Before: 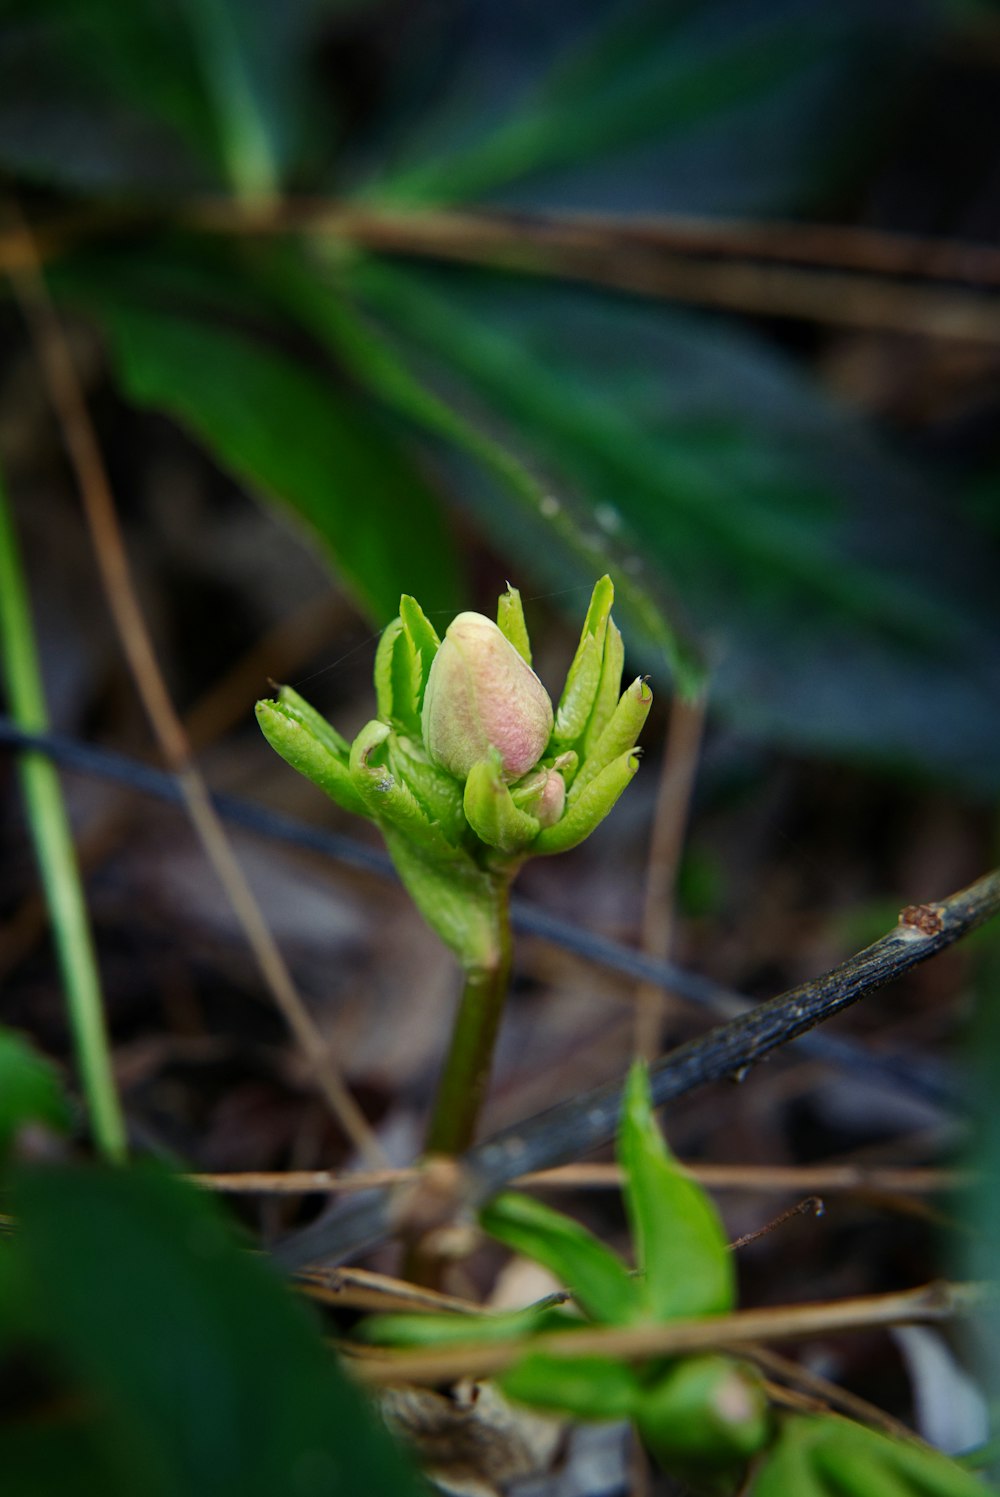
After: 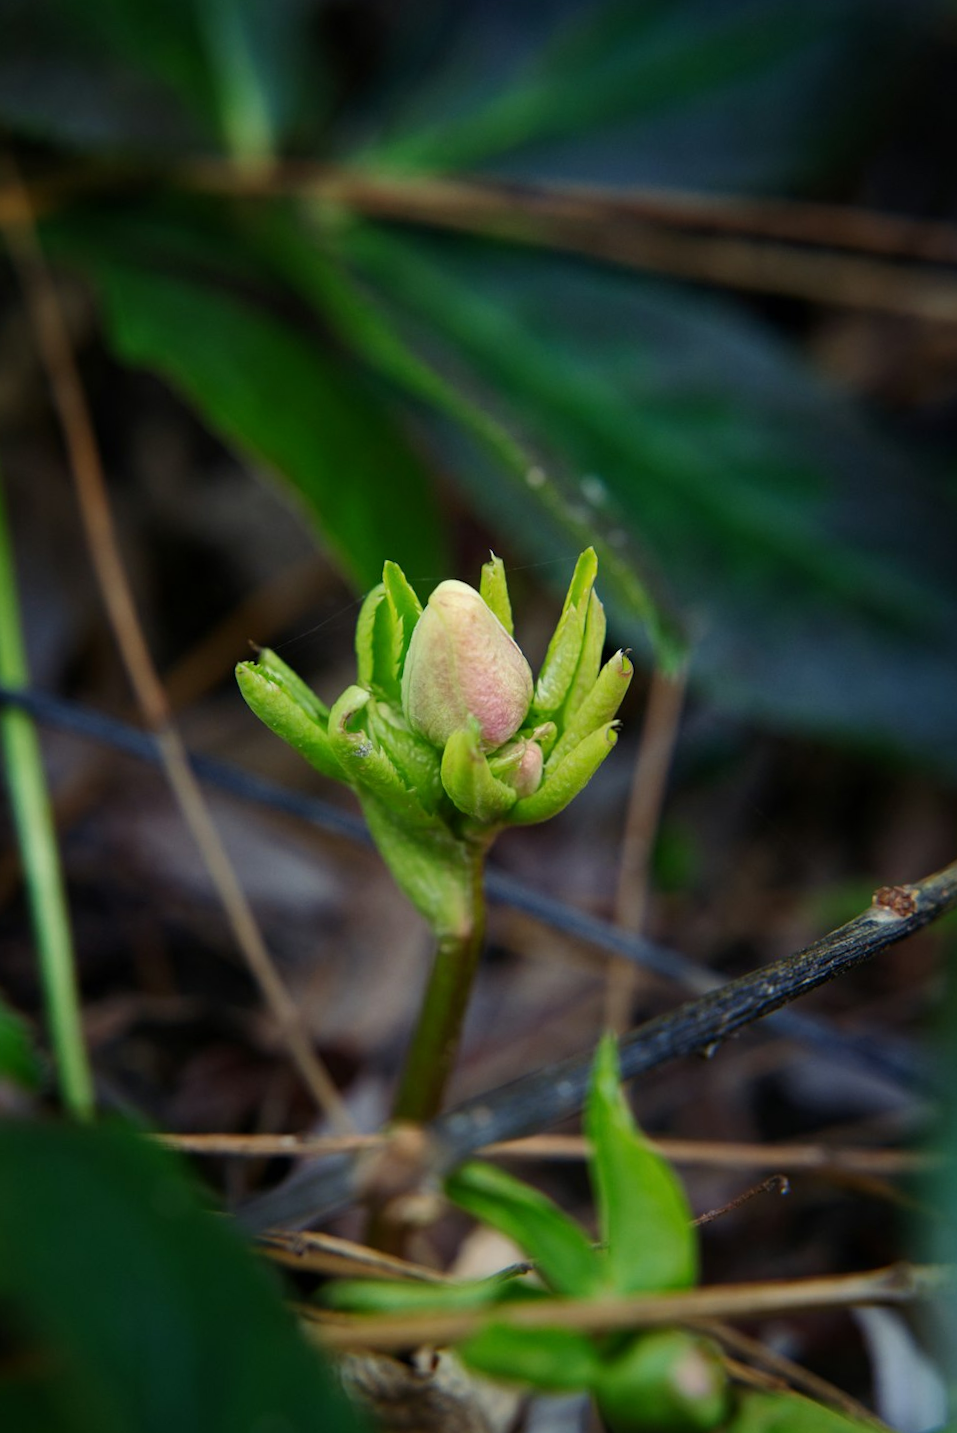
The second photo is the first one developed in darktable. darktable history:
crop and rotate: angle -1.7°
